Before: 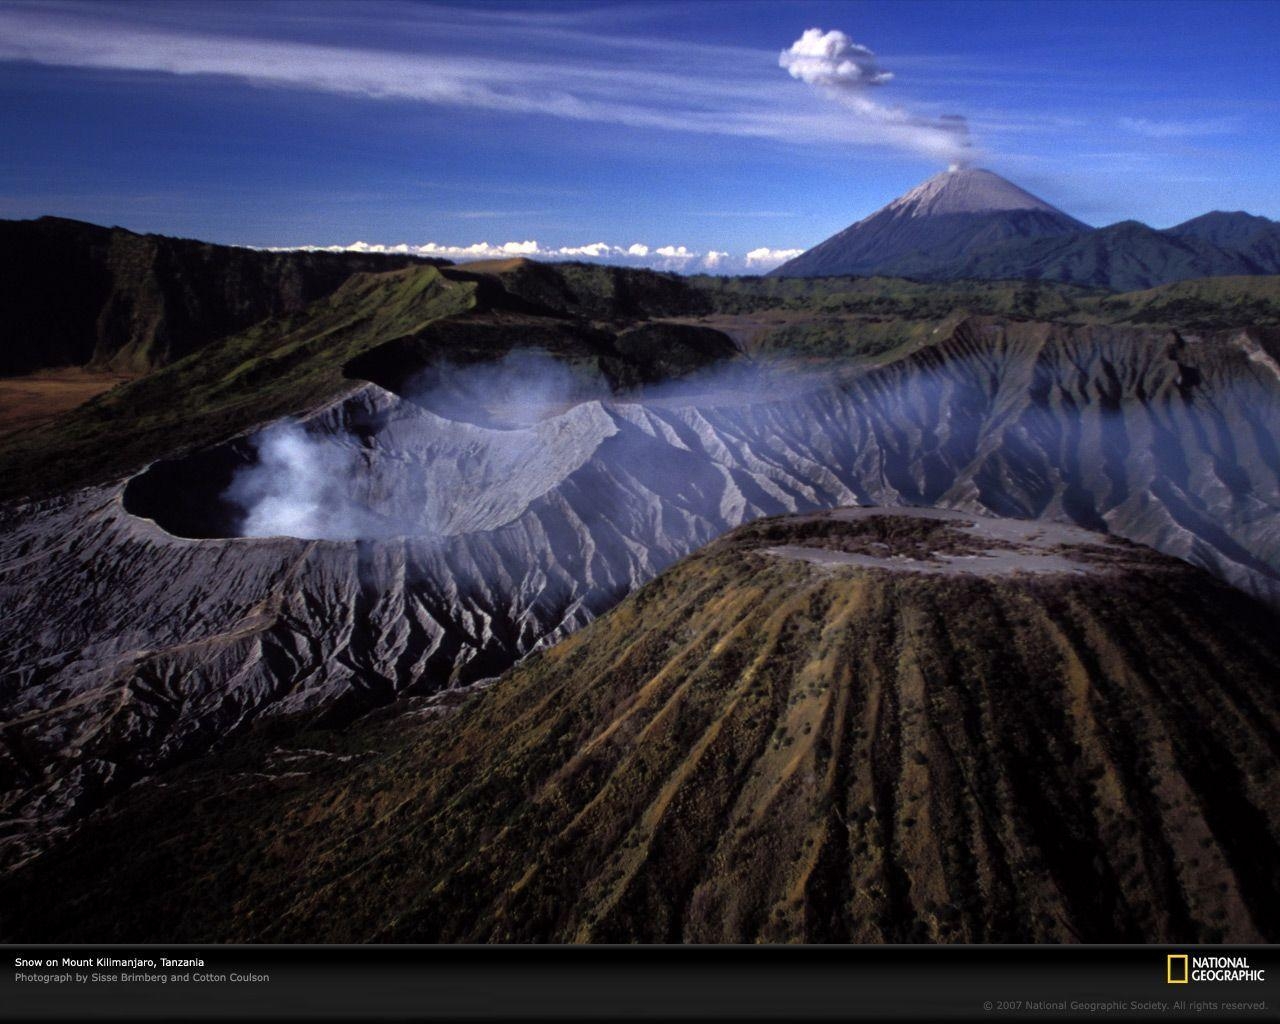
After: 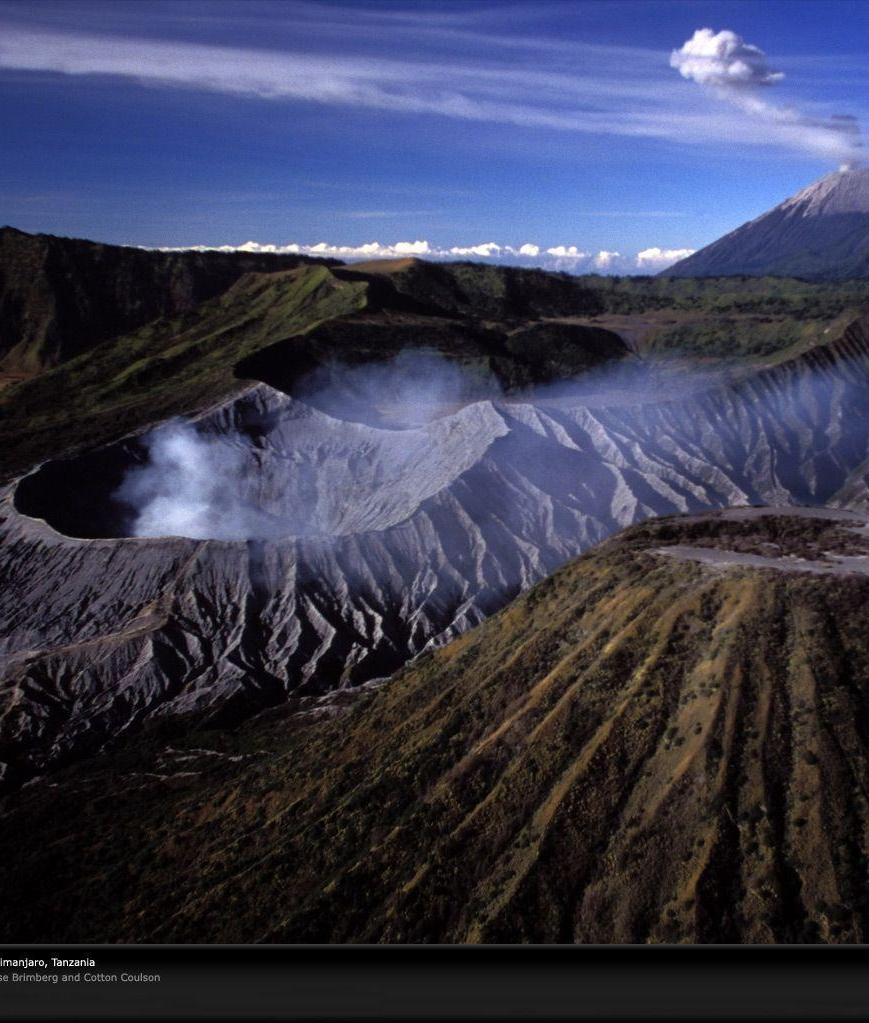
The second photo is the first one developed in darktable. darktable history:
crop and rotate: left 8.591%, right 23.479%
